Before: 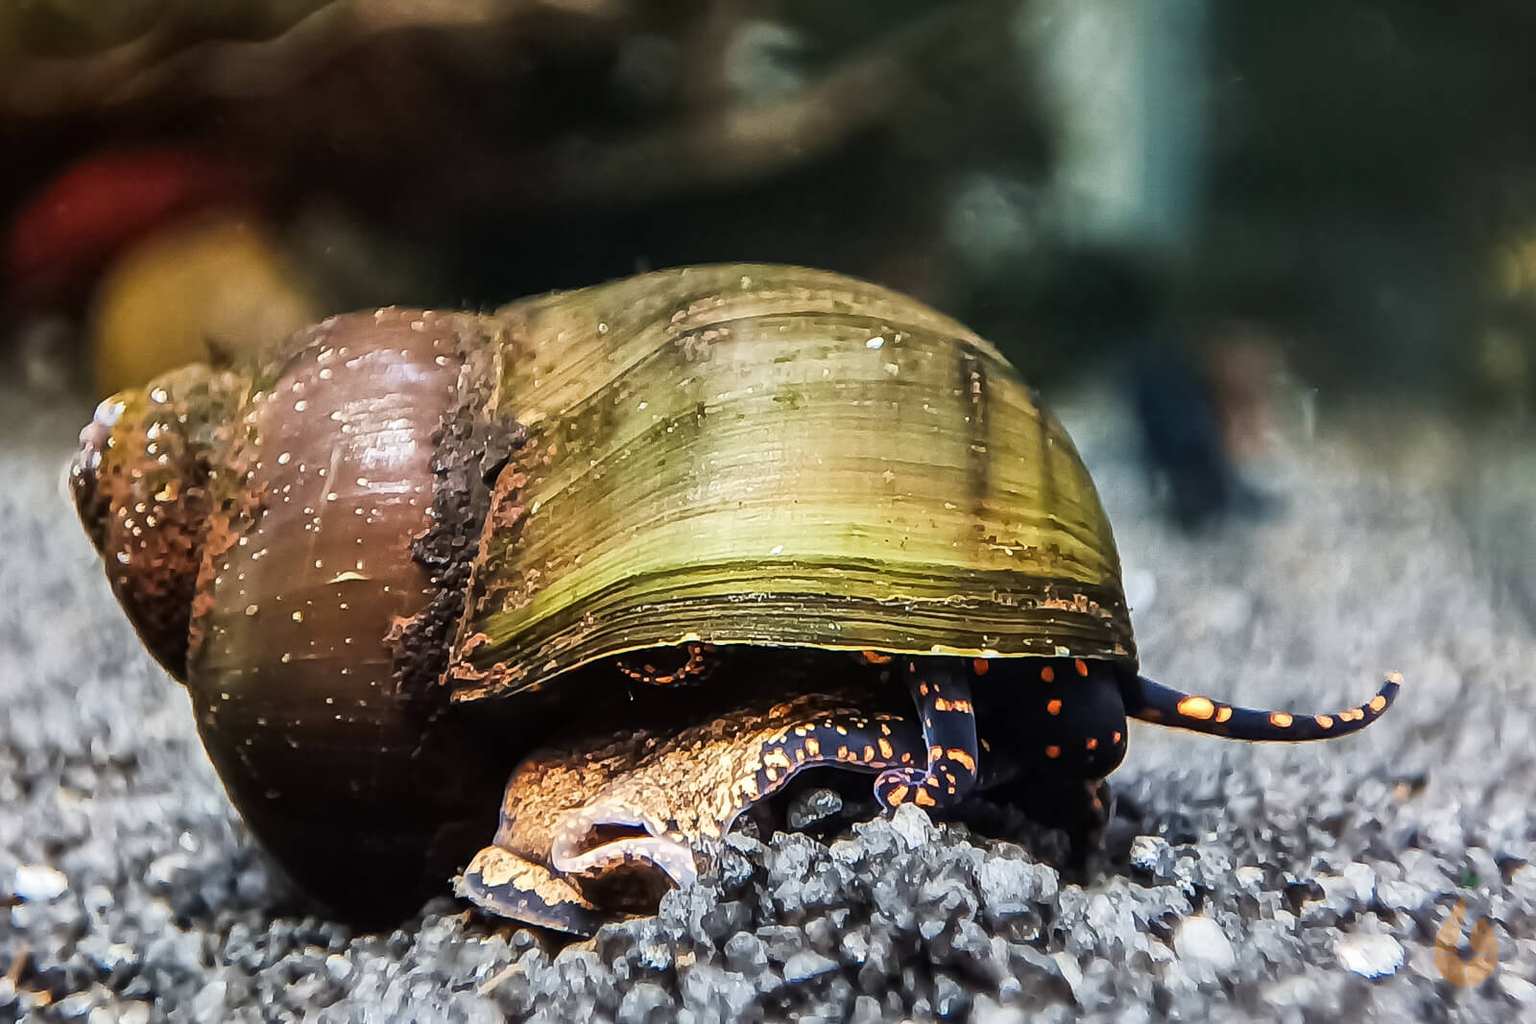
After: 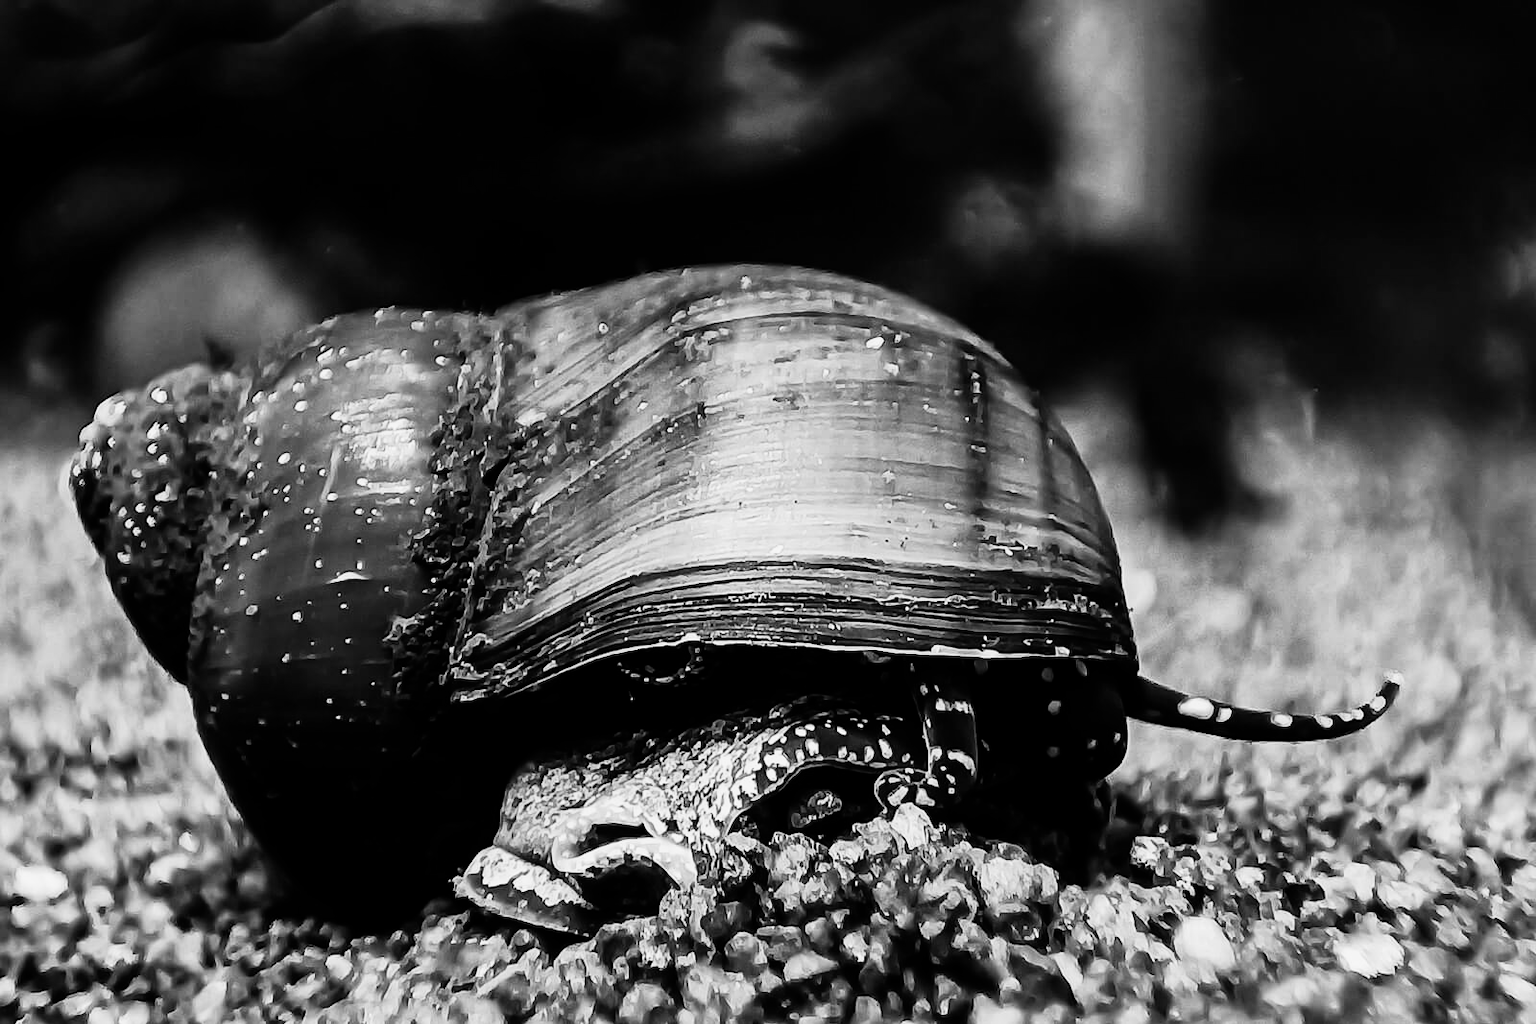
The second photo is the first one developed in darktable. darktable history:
contrast brightness saturation: contrast -0.03, brightness -0.59, saturation -1
white balance: red 0.967, blue 1.119, emerald 0.756
base curve: curves: ch0 [(0, 0) (0.028, 0.03) (0.121, 0.232) (0.46, 0.748) (0.859, 0.968) (1, 1)], preserve colors none
